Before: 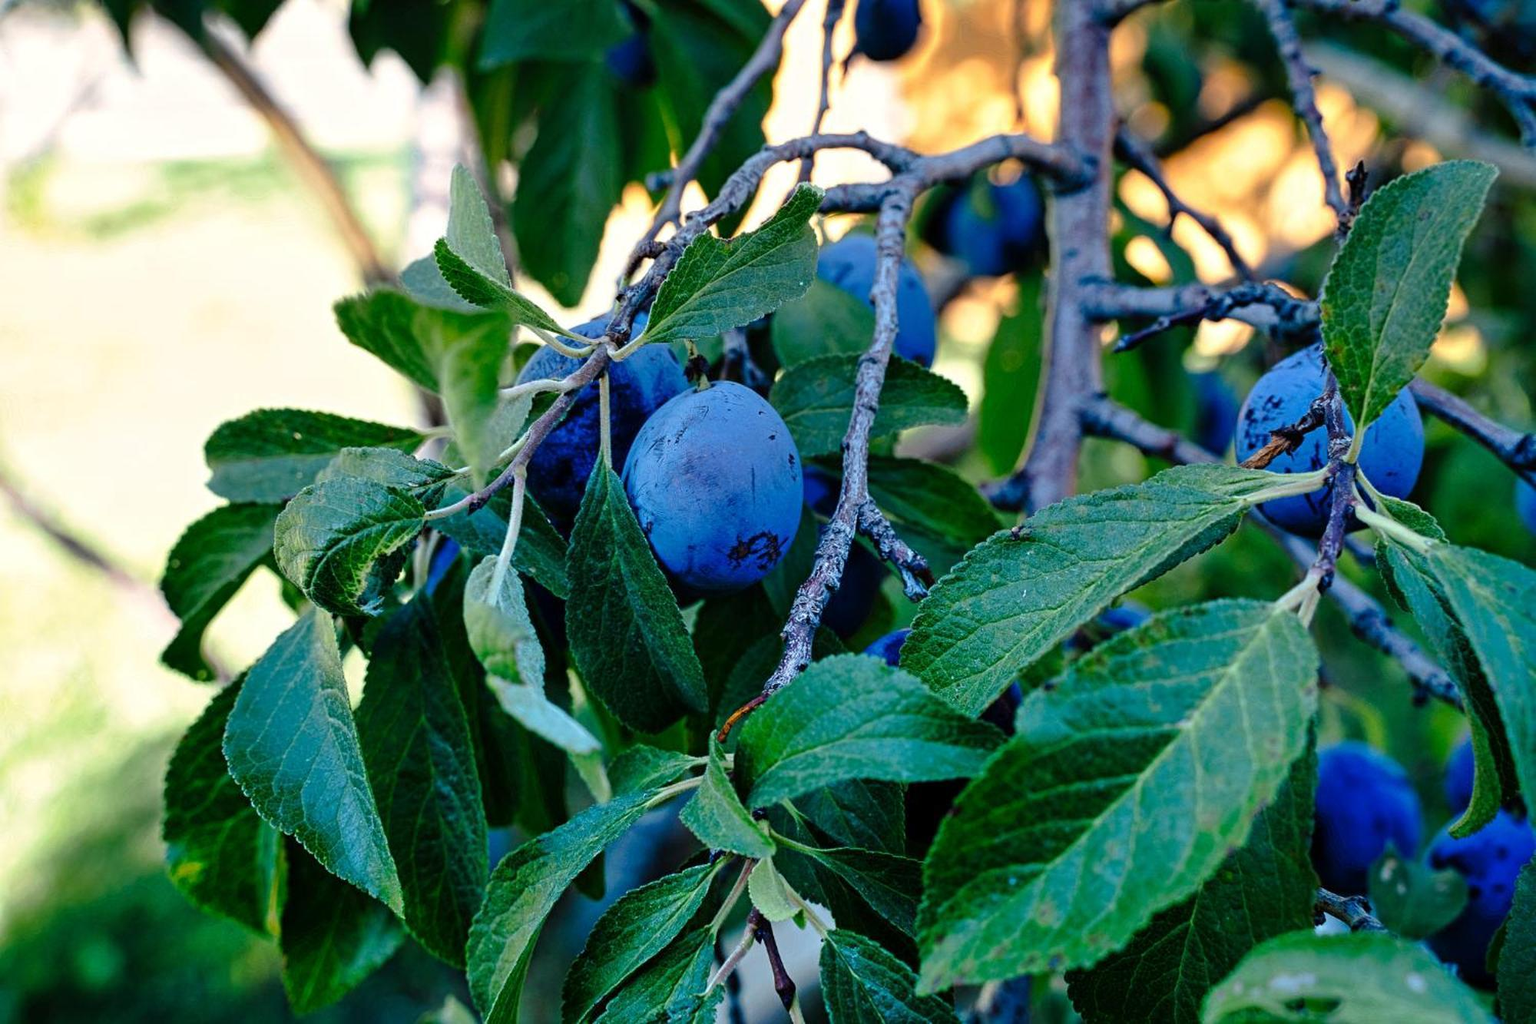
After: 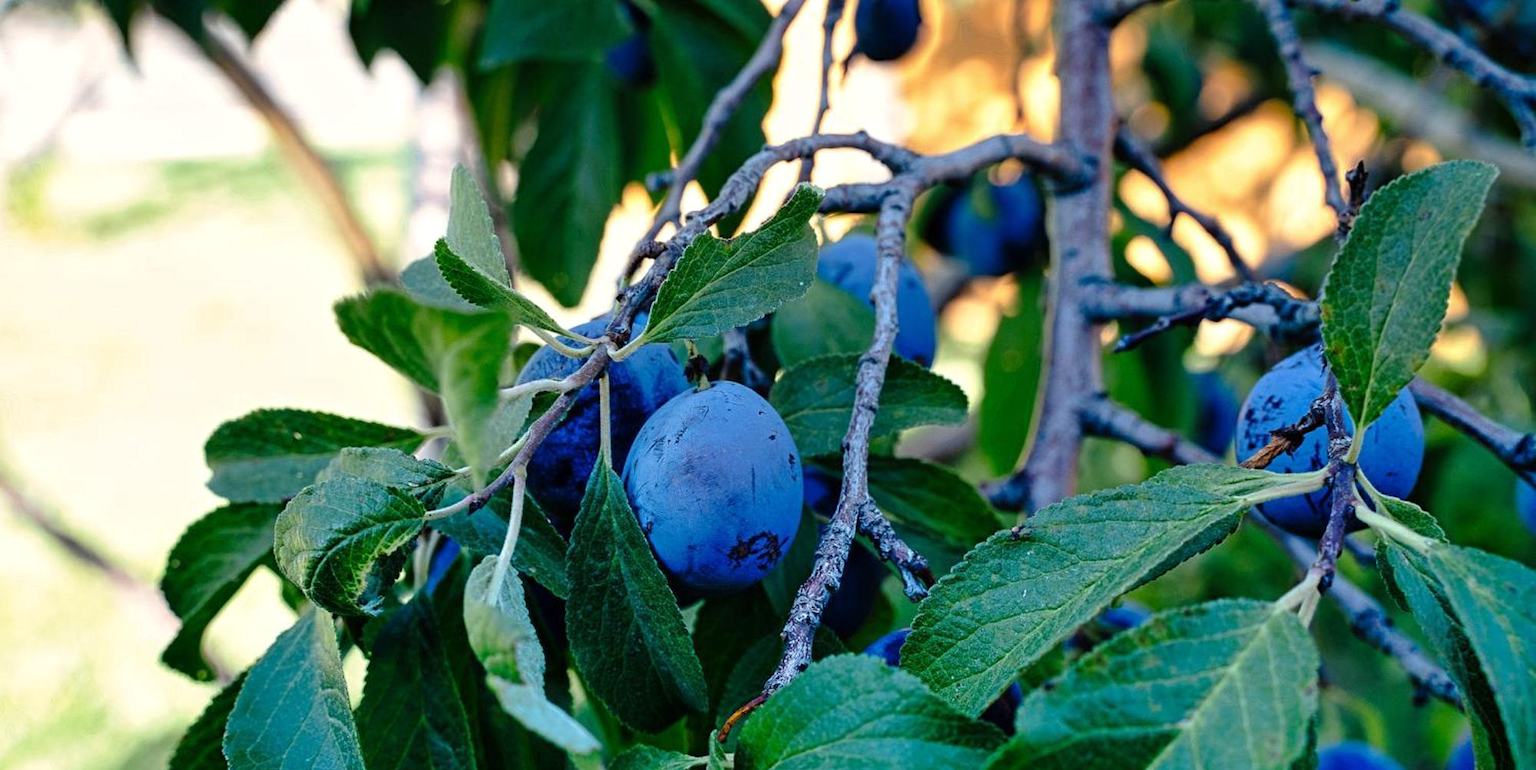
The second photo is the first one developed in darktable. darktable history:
crop: bottom 24.684%
tone equalizer: edges refinement/feathering 500, mask exposure compensation -1.57 EV, preserve details no
